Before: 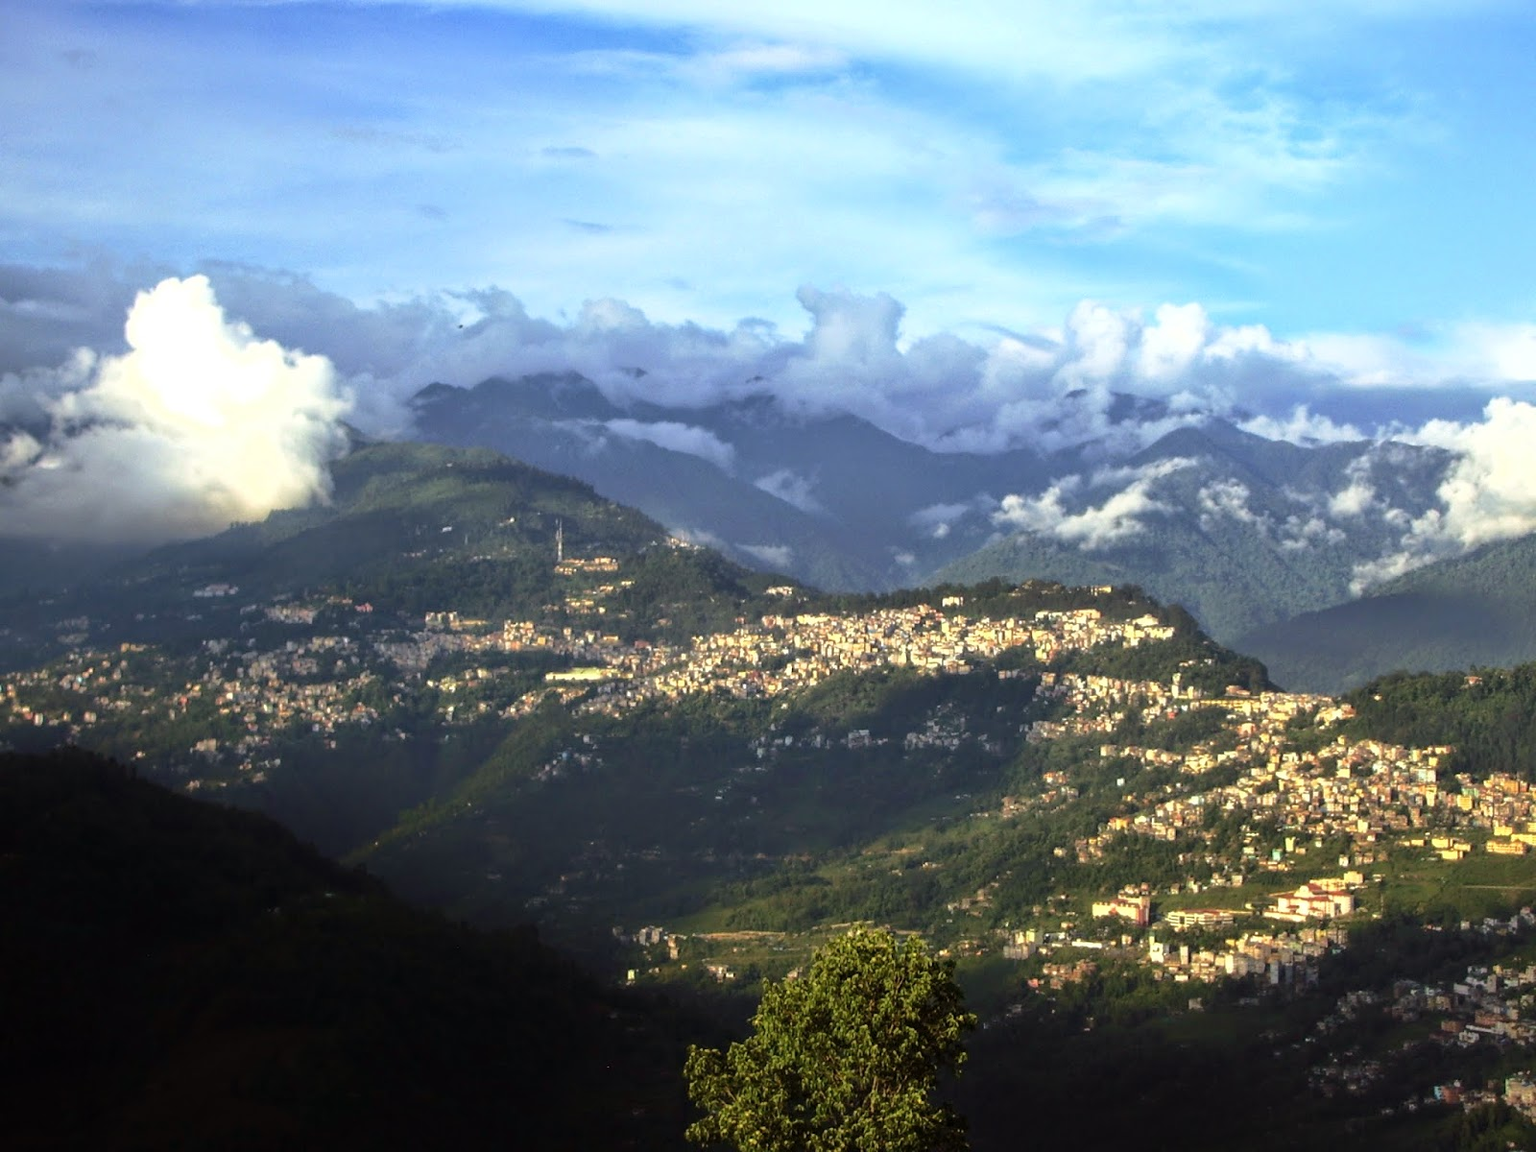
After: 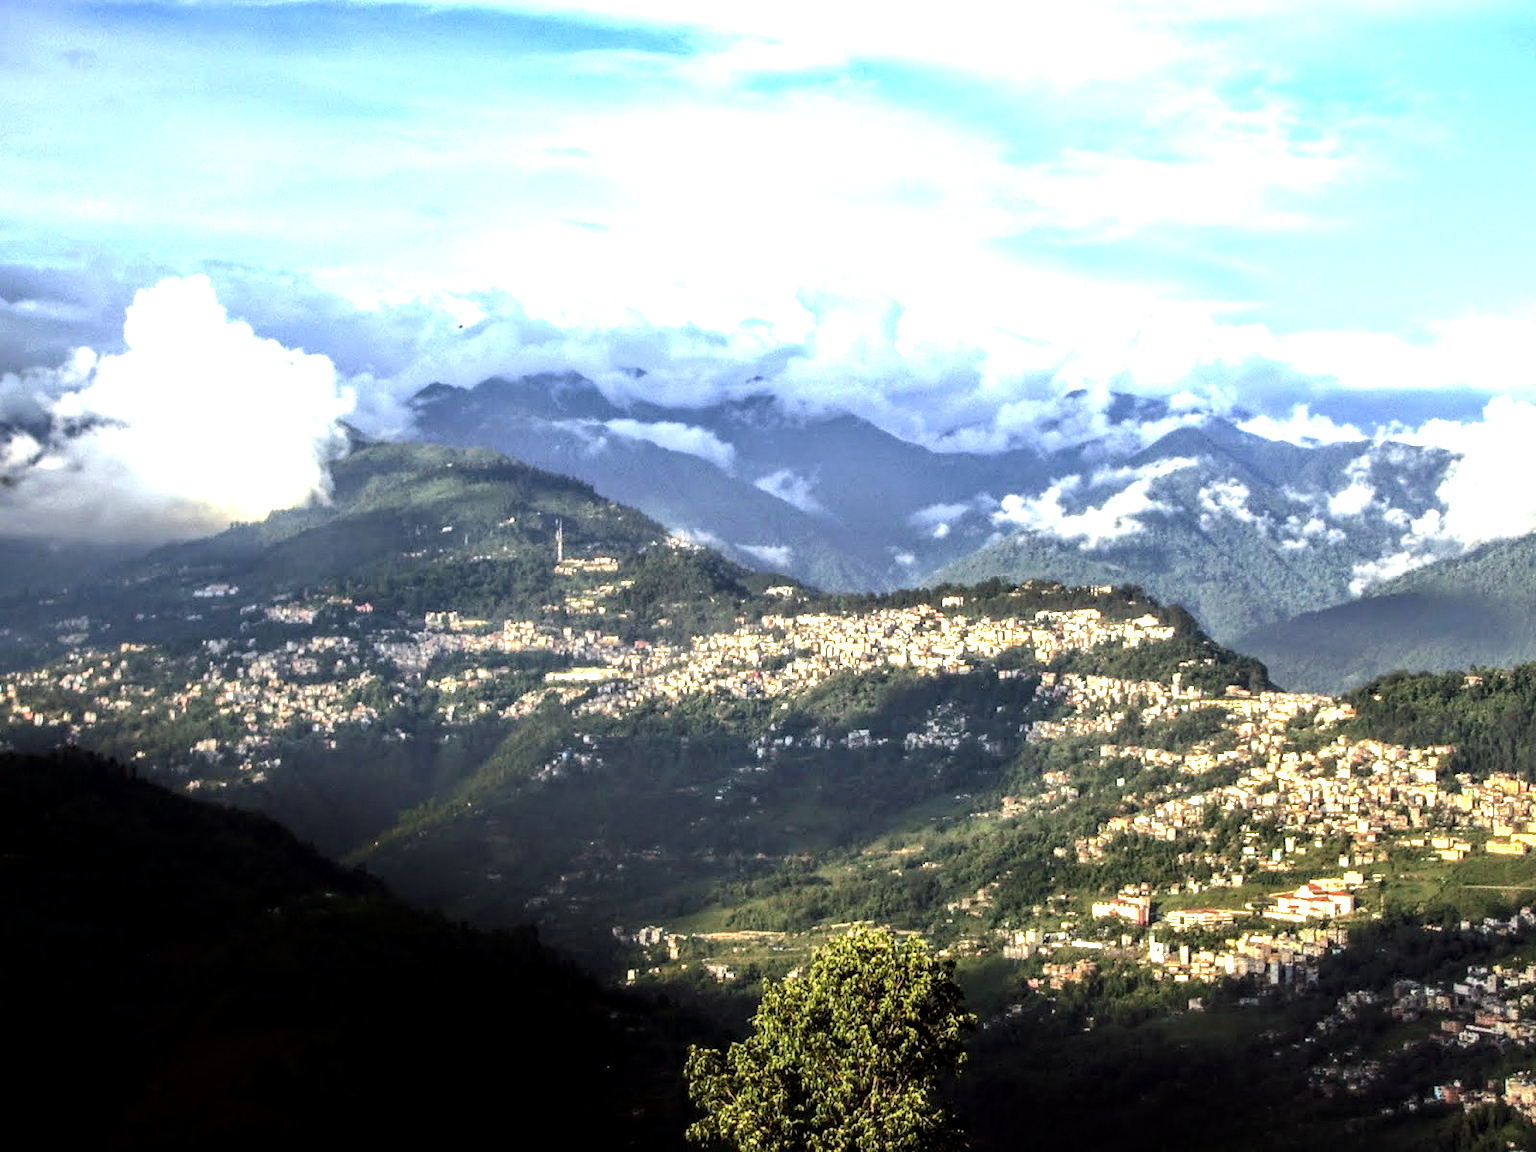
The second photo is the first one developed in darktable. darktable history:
contrast brightness saturation: contrast 0.053
exposure: exposure 0.248 EV, compensate highlight preservation false
tone equalizer: -8 EV -0.734 EV, -7 EV -0.692 EV, -6 EV -0.6 EV, -5 EV -0.388 EV, -3 EV 0.387 EV, -2 EV 0.6 EV, -1 EV 0.686 EV, +0 EV 0.741 EV
local contrast: detail 153%
